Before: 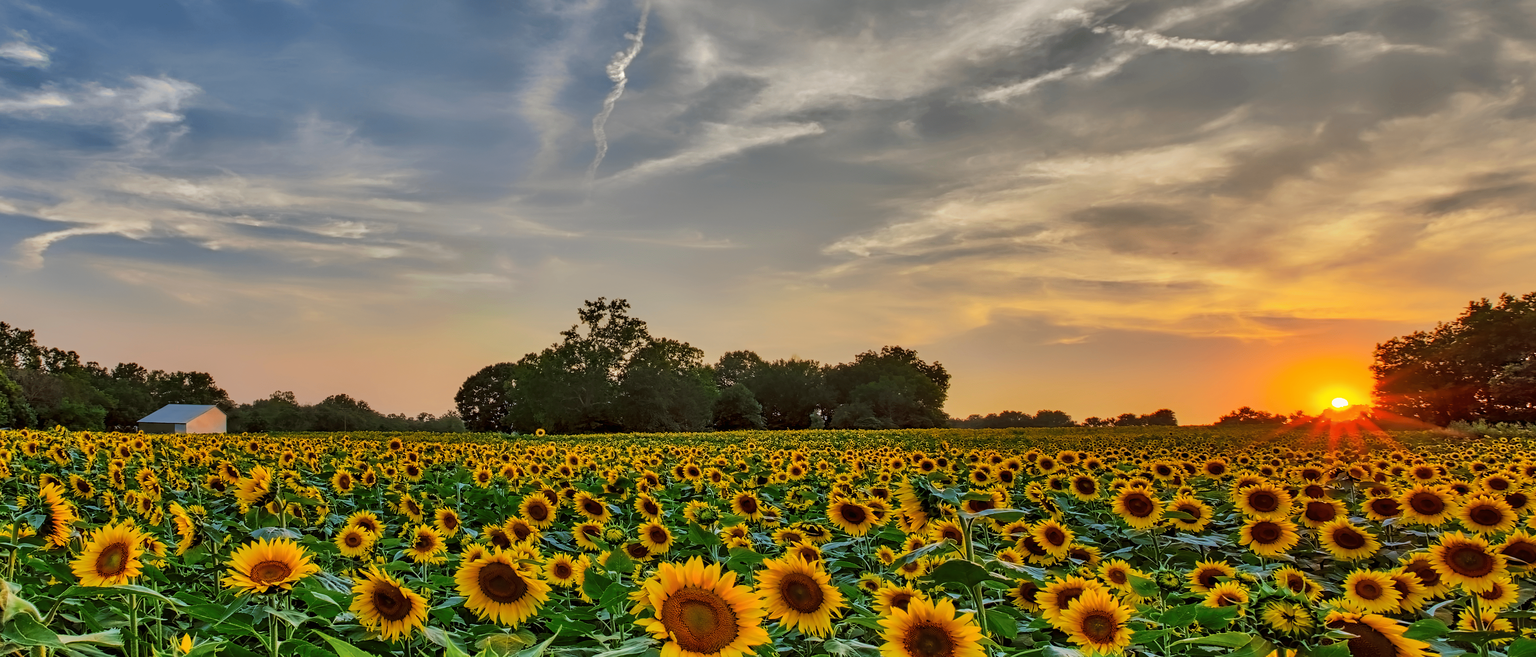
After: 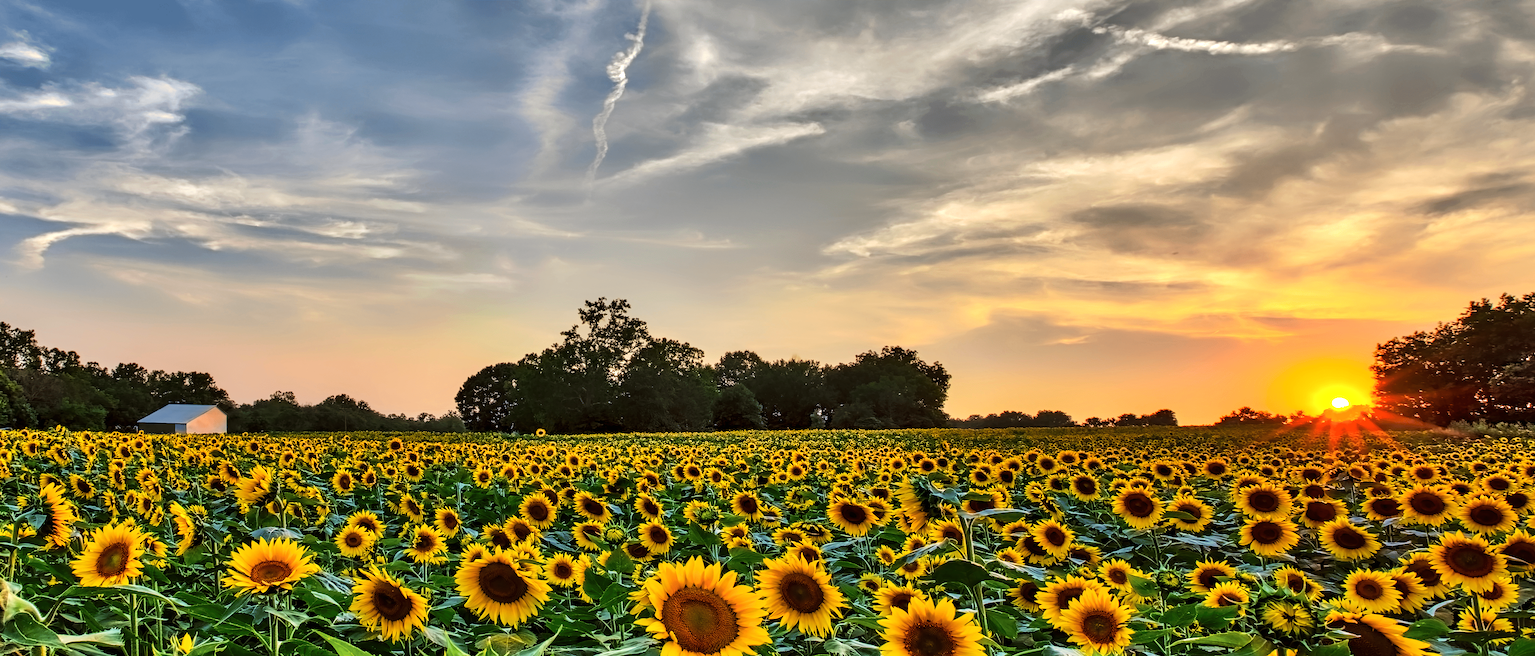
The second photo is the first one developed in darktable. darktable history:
tone equalizer: -8 EV -0.718 EV, -7 EV -0.735 EV, -6 EV -0.592 EV, -5 EV -0.36 EV, -3 EV 0.405 EV, -2 EV 0.6 EV, -1 EV 0.682 EV, +0 EV 0.767 EV, edges refinement/feathering 500, mask exposure compensation -1.57 EV, preserve details no
